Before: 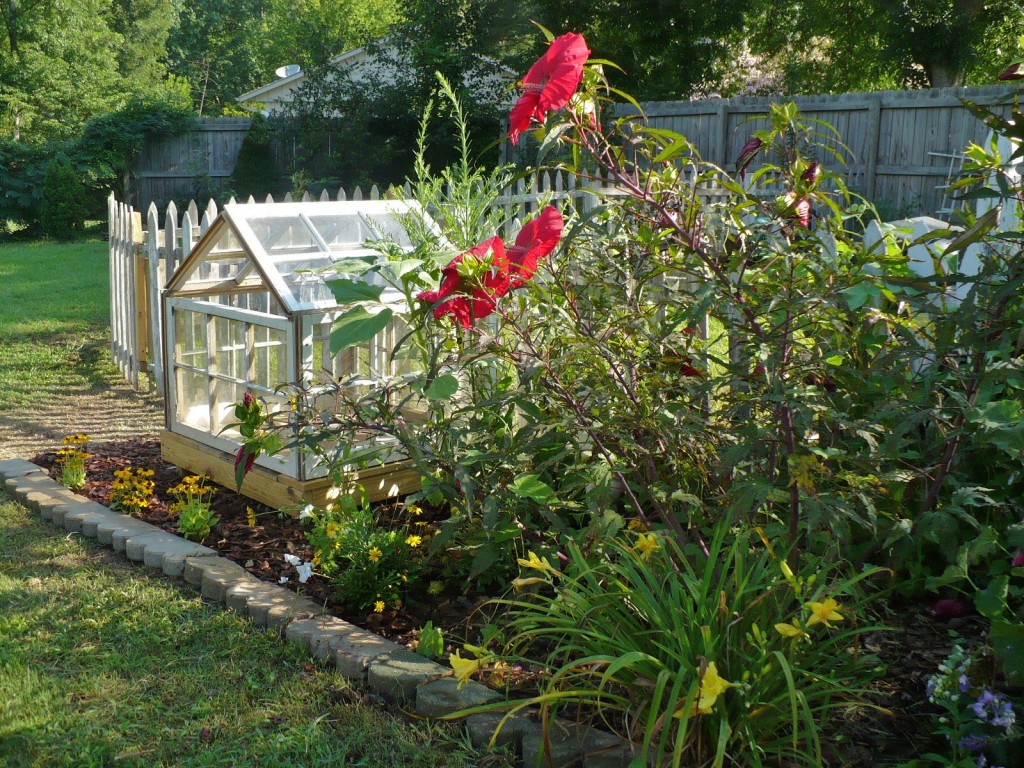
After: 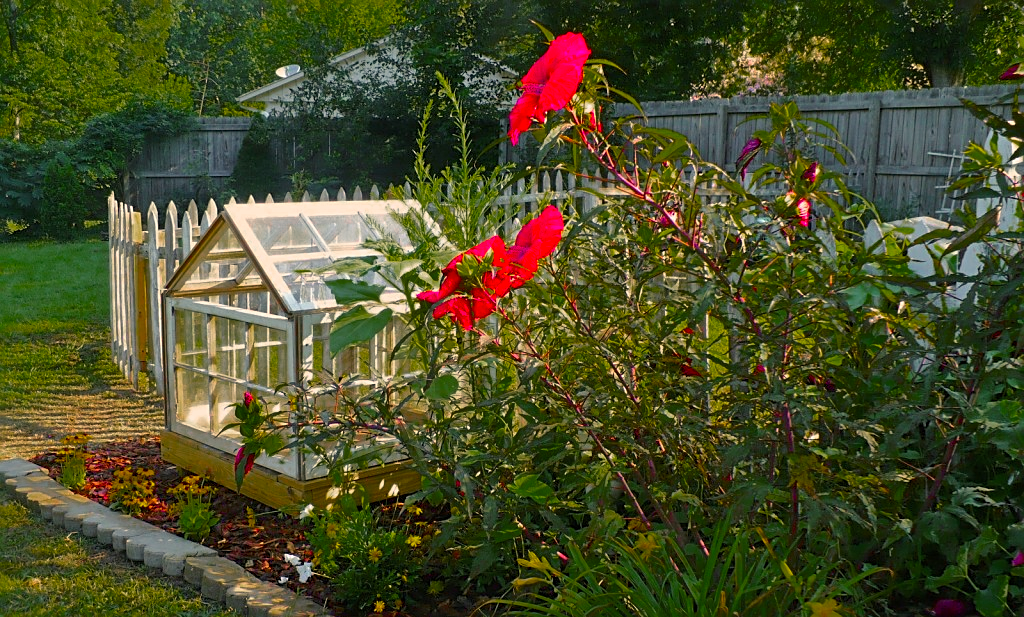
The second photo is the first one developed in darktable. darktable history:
contrast brightness saturation: saturation 0.491
color zones: curves: ch0 [(0, 0.48) (0.209, 0.398) (0.305, 0.332) (0.429, 0.493) (0.571, 0.5) (0.714, 0.5) (0.857, 0.5) (1, 0.48)]; ch1 [(0, 0.736) (0.143, 0.625) (0.225, 0.371) (0.429, 0.256) (0.571, 0.241) (0.714, 0.213) (0.857, 0.48) (1, 0.736)]; ch2 [(0, 0.448) (0.143, 0.498) (0.286, 0.5) (0.429, 0.5) (0.571, 0.5) (0.714, 0.5) (0.857, 0.5) (1, 0.448)]
color balance rgb: highlights gain › chroma 2.867%, highlights gain › hue 60.43°, perceptual saturation grading › global saturation 25.112%, global vibrance 20%
sharpen: radius 1.924
crop: bottom 19.633%
